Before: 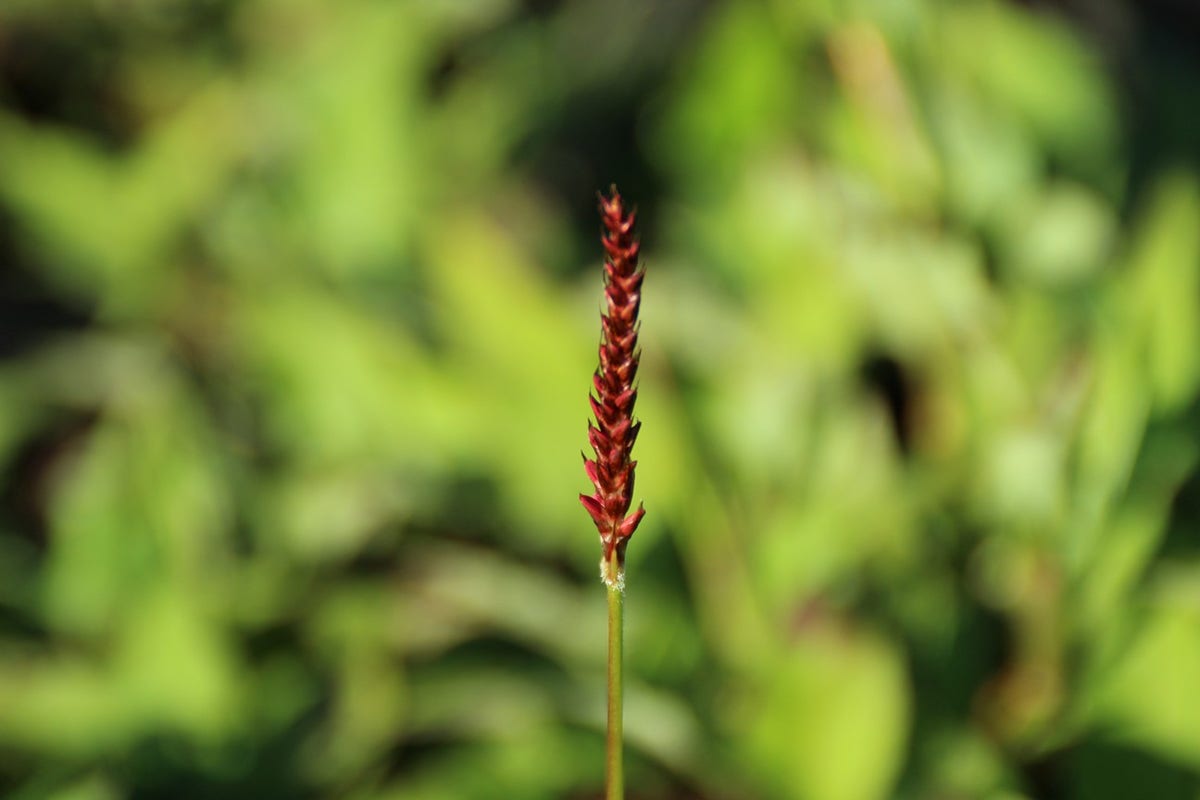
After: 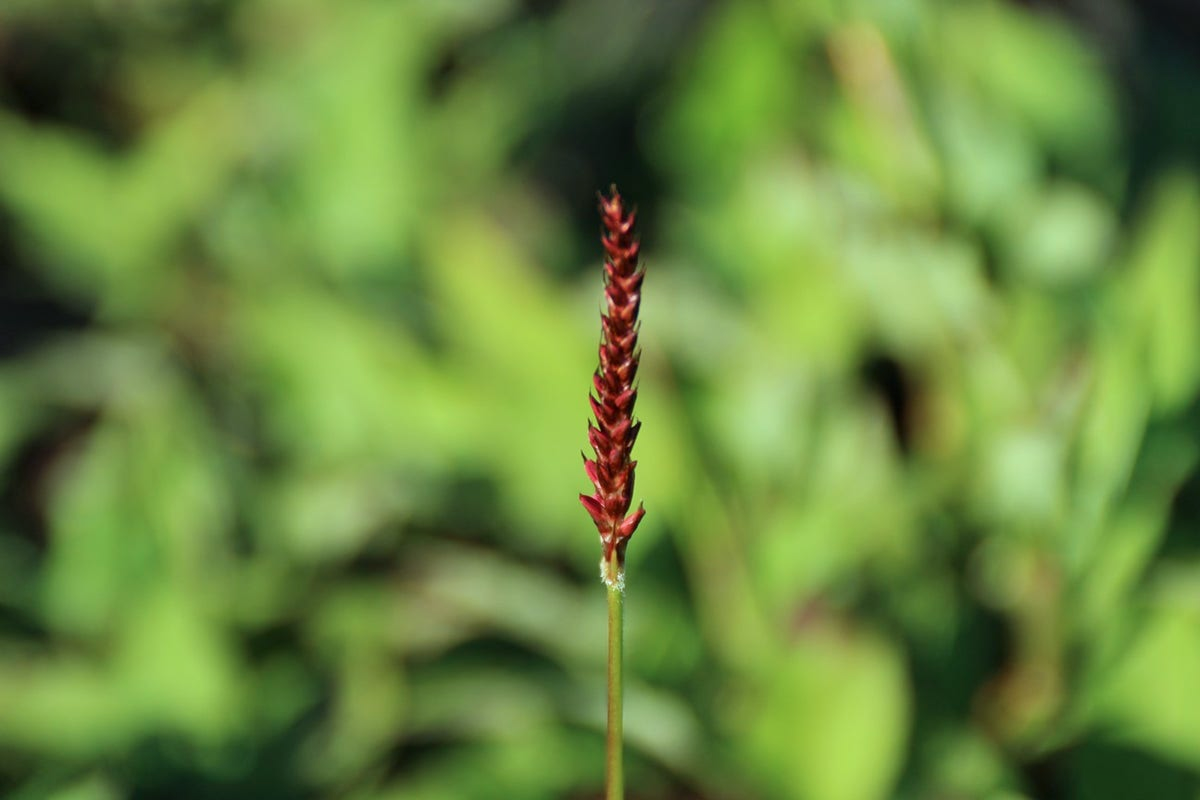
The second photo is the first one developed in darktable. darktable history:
shadows and highlights: soften with gaussian
color calibration: illuminant custom, x 0.368, y 0.373, temperature 4330.32 K
